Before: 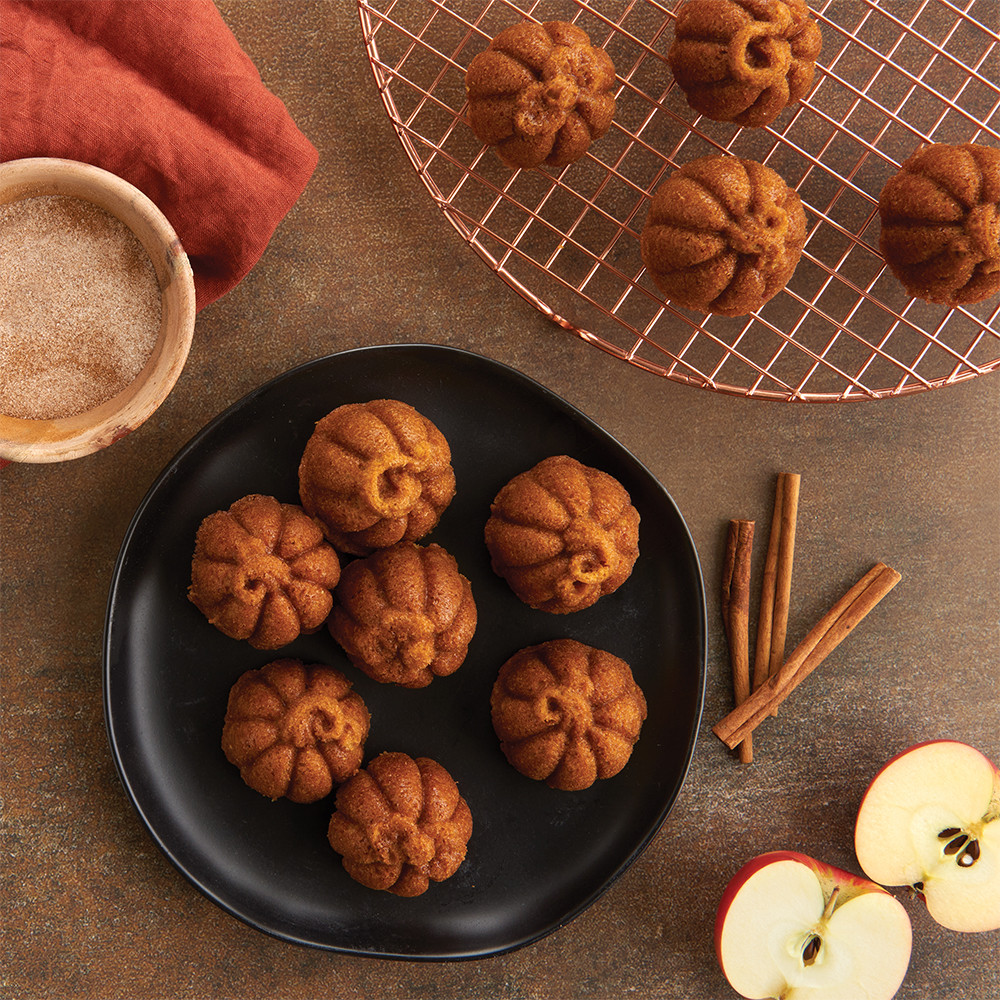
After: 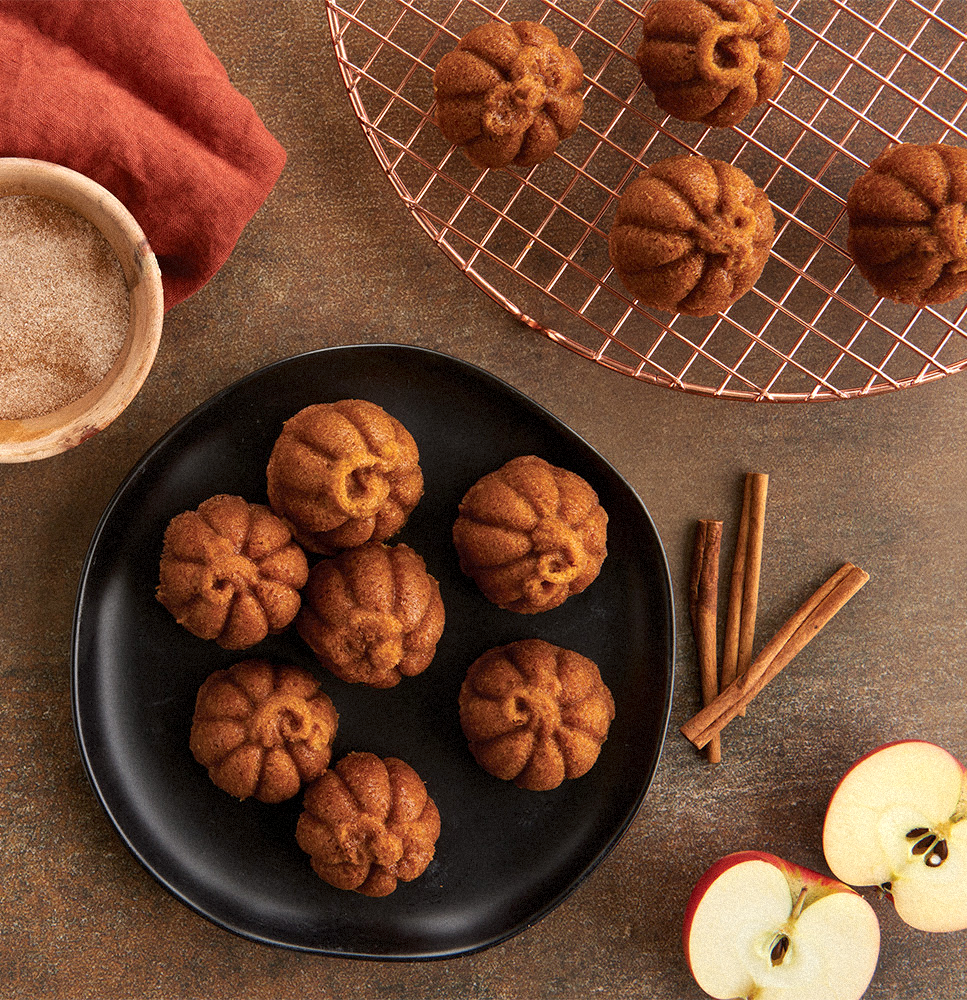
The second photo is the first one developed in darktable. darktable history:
local contrast: mode bilateral grid, contrast 25, coarseness 50, detail 123%, midtone range 0.2
crop and rotate: left 3.238%
grain: mid-tones bias 0%
